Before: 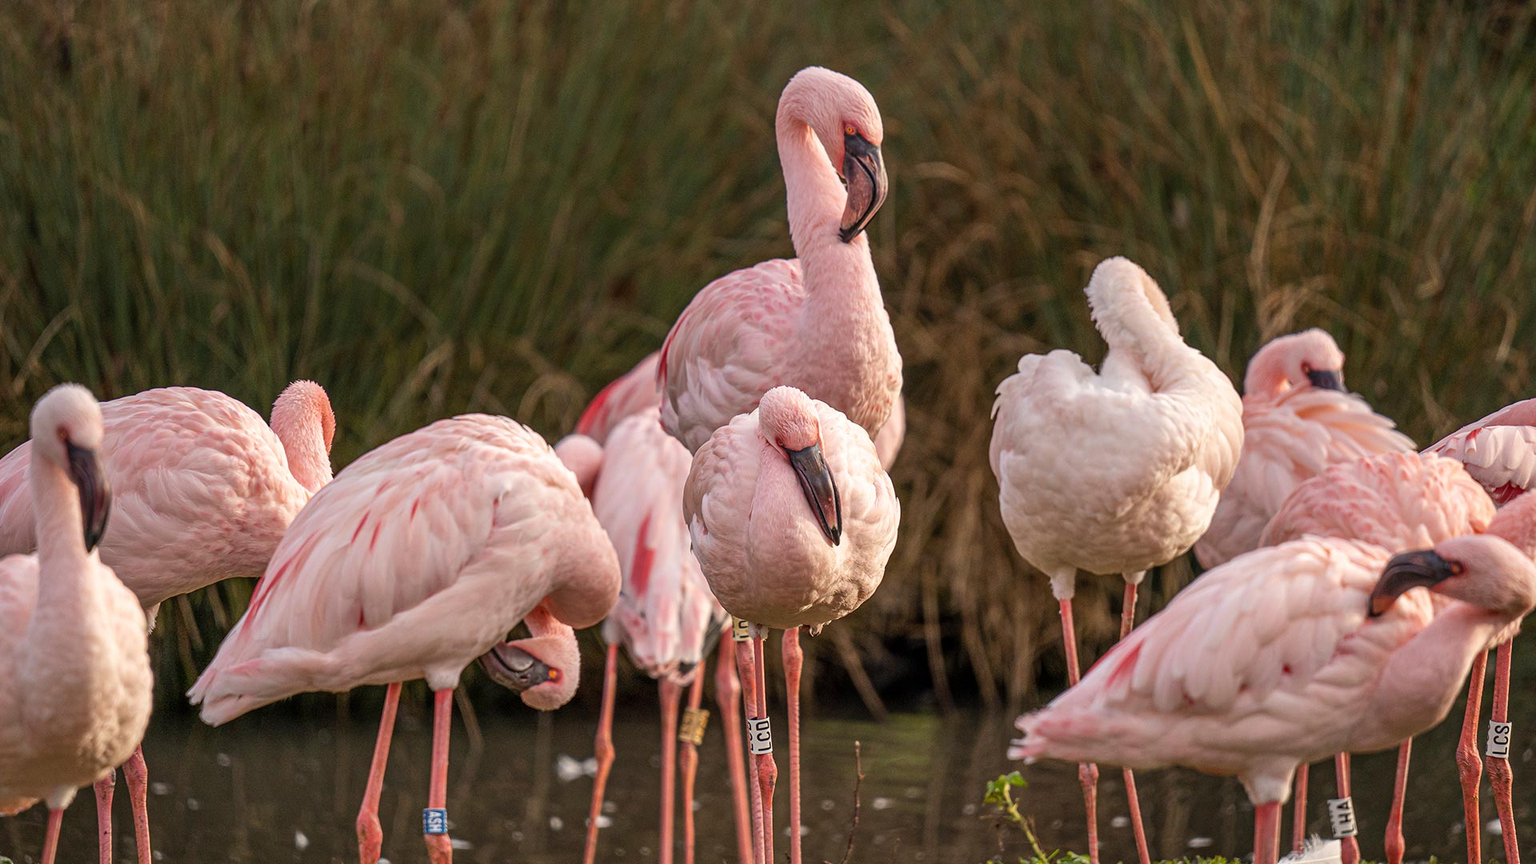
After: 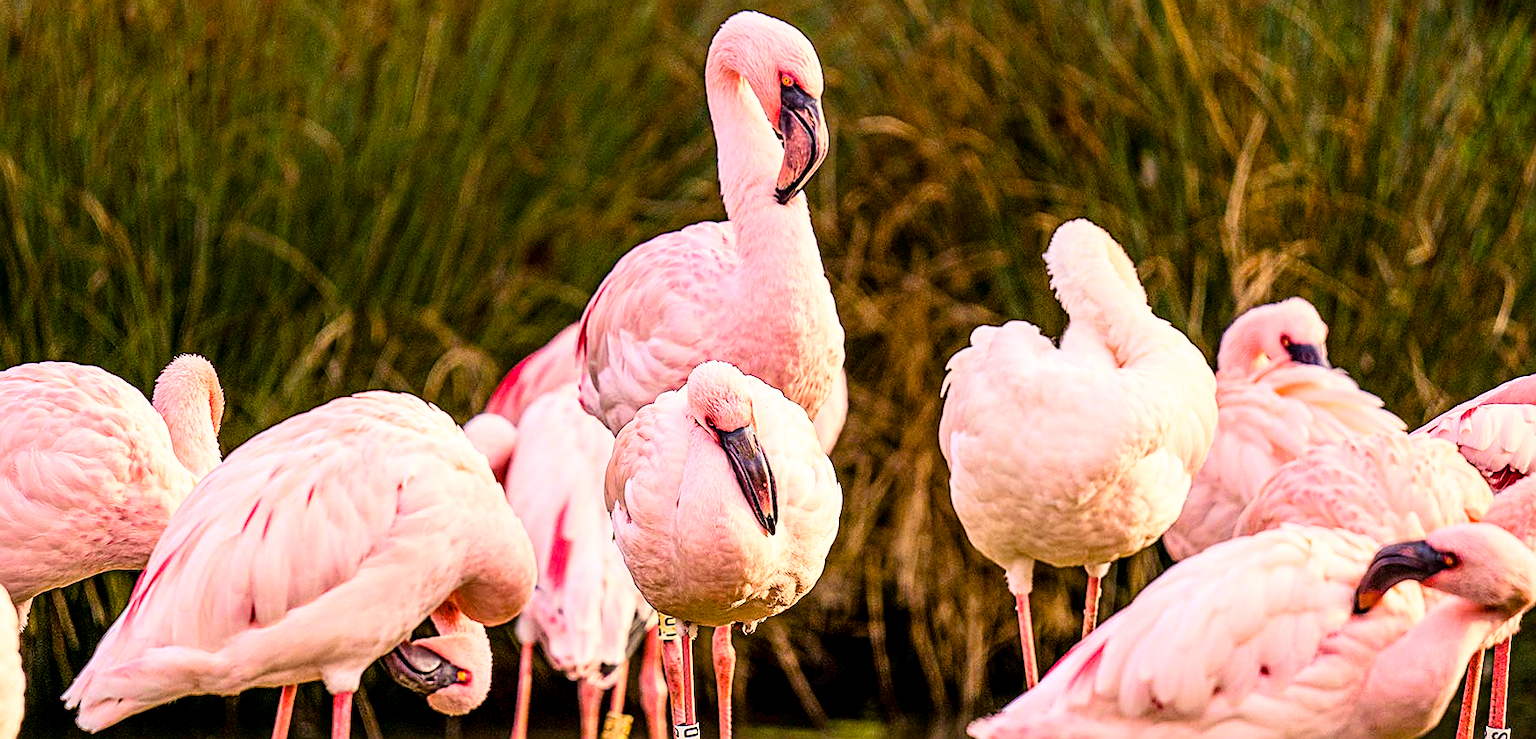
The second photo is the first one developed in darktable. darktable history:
crop: left 8.499%, top 6.54%, bottom 15.198%
velvia: strength 21.71%
base curve: curves: ch0 [(0, 0.003) (0.001, 0.002) (0.006, 0.004) (0.02, 0.022) (0.048, 0.086) (0.094, 0.234) (0.162, 0.431) (0.258, 0.629) (0.385, 0.8) (0.548, 0.918) (0.751, 0.988) (1, 1)]
color balance rgb: shadows lift › chroma 3.022%, shadows lift › hue 281.88°, global offset › luminance -0.857%, shadows fall-off 101.154%, perceptual saturation grading › global saturation 20%, perceptual saturation grading › highlights -25.895%, perceptual saturation grading › shadows 24.518%, mask middle-gray fulcrum 21.906%, global vibrance 20%
sharpen: on, module defaults
